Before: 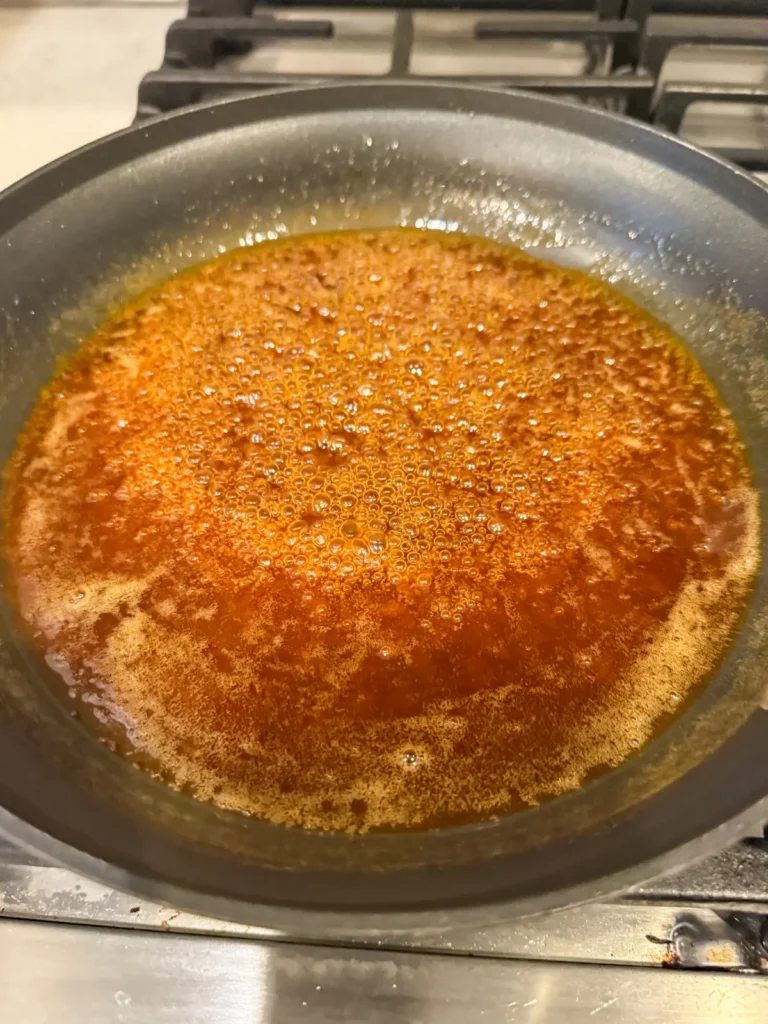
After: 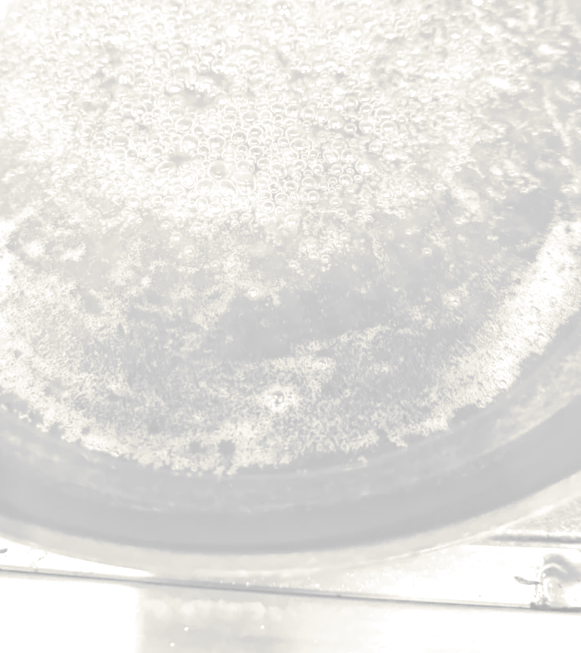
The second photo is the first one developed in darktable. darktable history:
split-toning: shadows › hue 186.43°, highlights › hue 49.29°, compress 30.29%
colorize: hue 331.2°, saturation 75%, source mix 30.28%, lightness 70.52%, version 1
exposure: black level correction -0.002, exposure 1.35 EV, compensate highlight preservation false
color correction: highlights a* 7.34, highlights b* 4.37
monochrome: on, module defaults
crop and rotate: left 17.299%, top 35.115%, right 7.015%, bottom 1.024%
